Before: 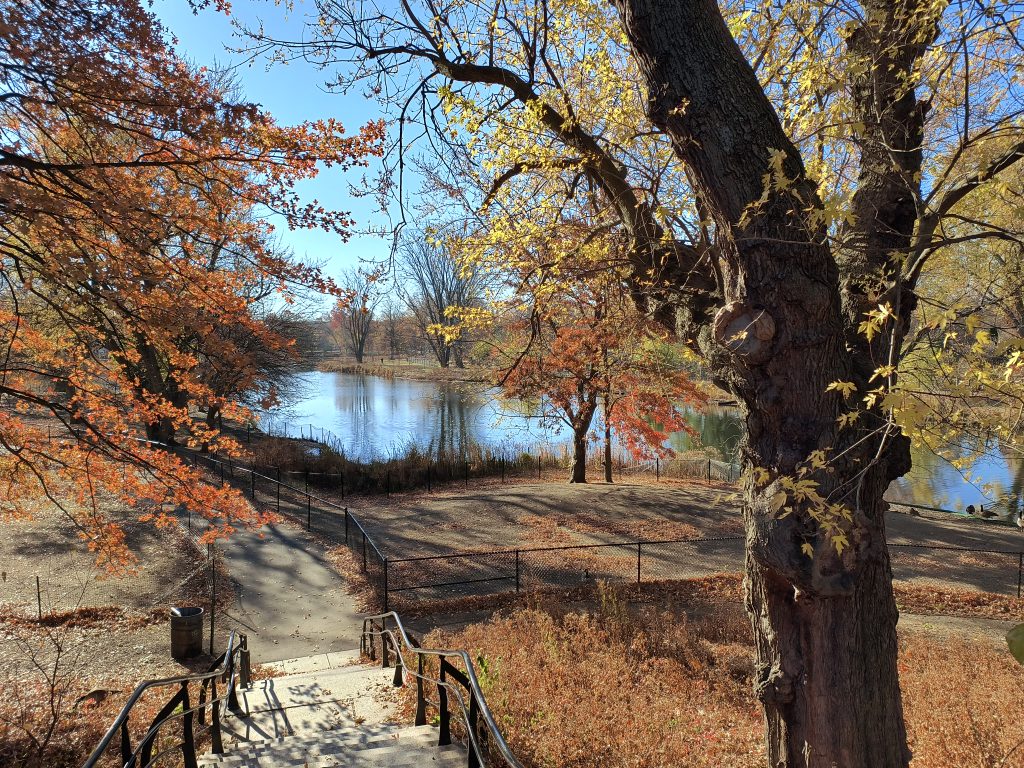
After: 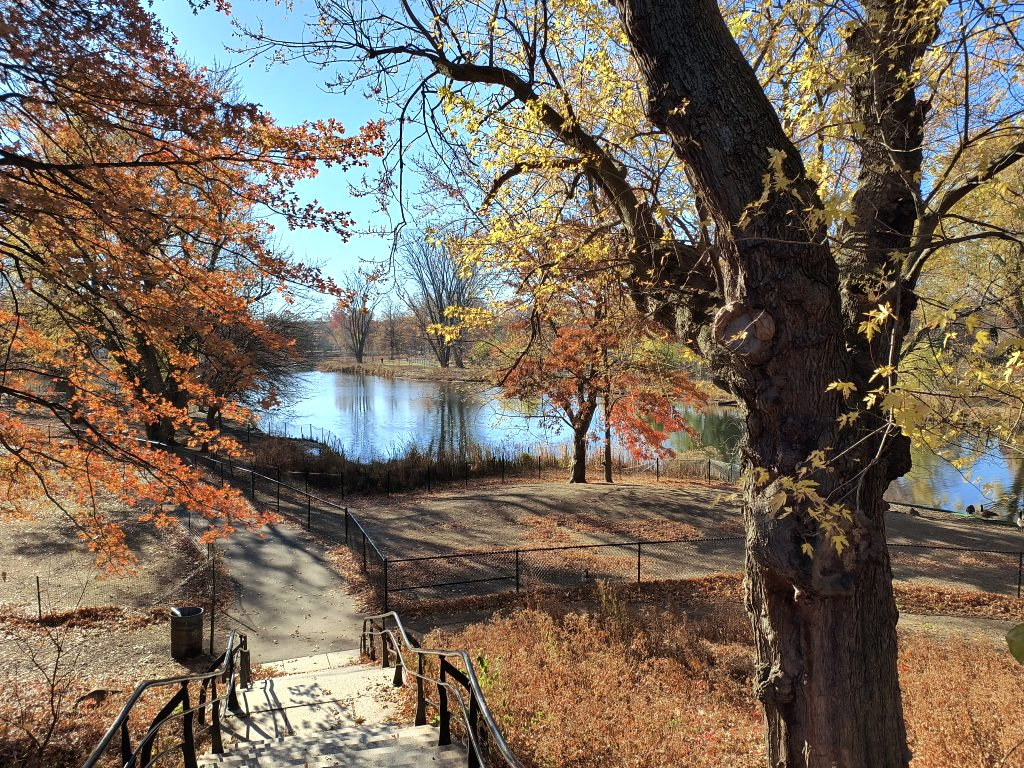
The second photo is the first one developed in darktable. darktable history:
tone curve: curves: ch0 [(0, 0) (0.003, 0.002) (0.011, 0.01) (0.025, 0.022) (0.044, 0.039) (0.069, 0.061) (0.1, 0.088) (0.136, 0.126) (0.177, 0.167) (0.224, 0.211) (0.277, 0.27) (0.335, 0.335) (0.399, 0.407) (0.468, 0.485) (0.543, 0.569) (0.623, 0.659) (0.709, 0.756) (0.801, 0.851) (0.898, 0.961) (1, 1)], color space Lab, linked channels, preserve colors none
